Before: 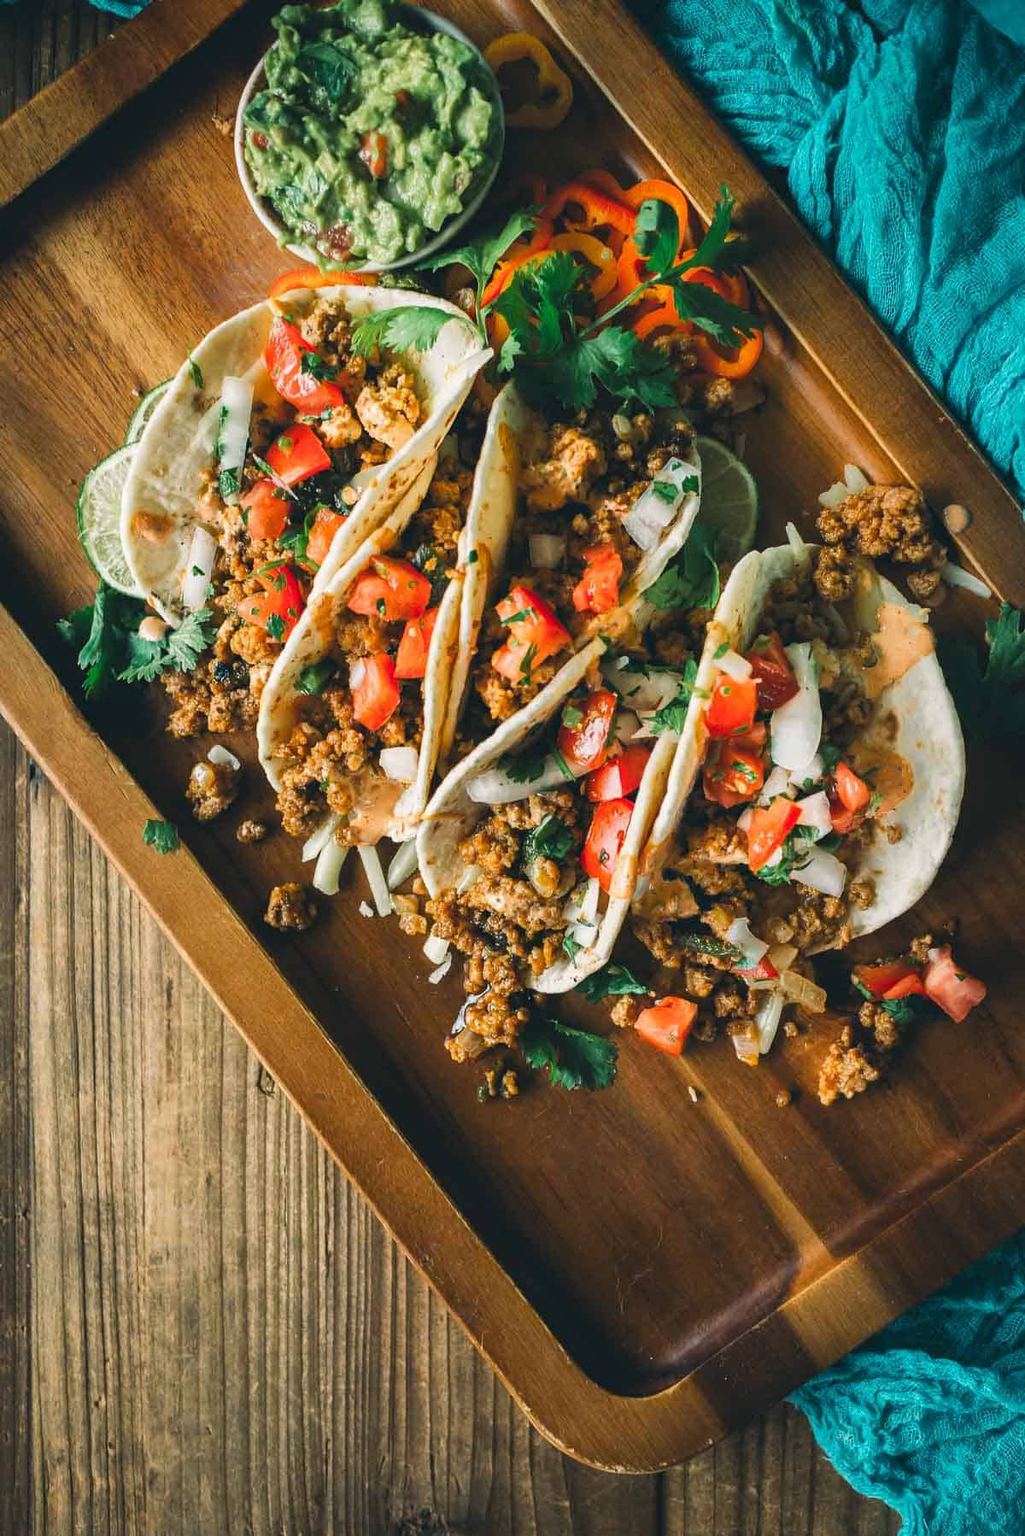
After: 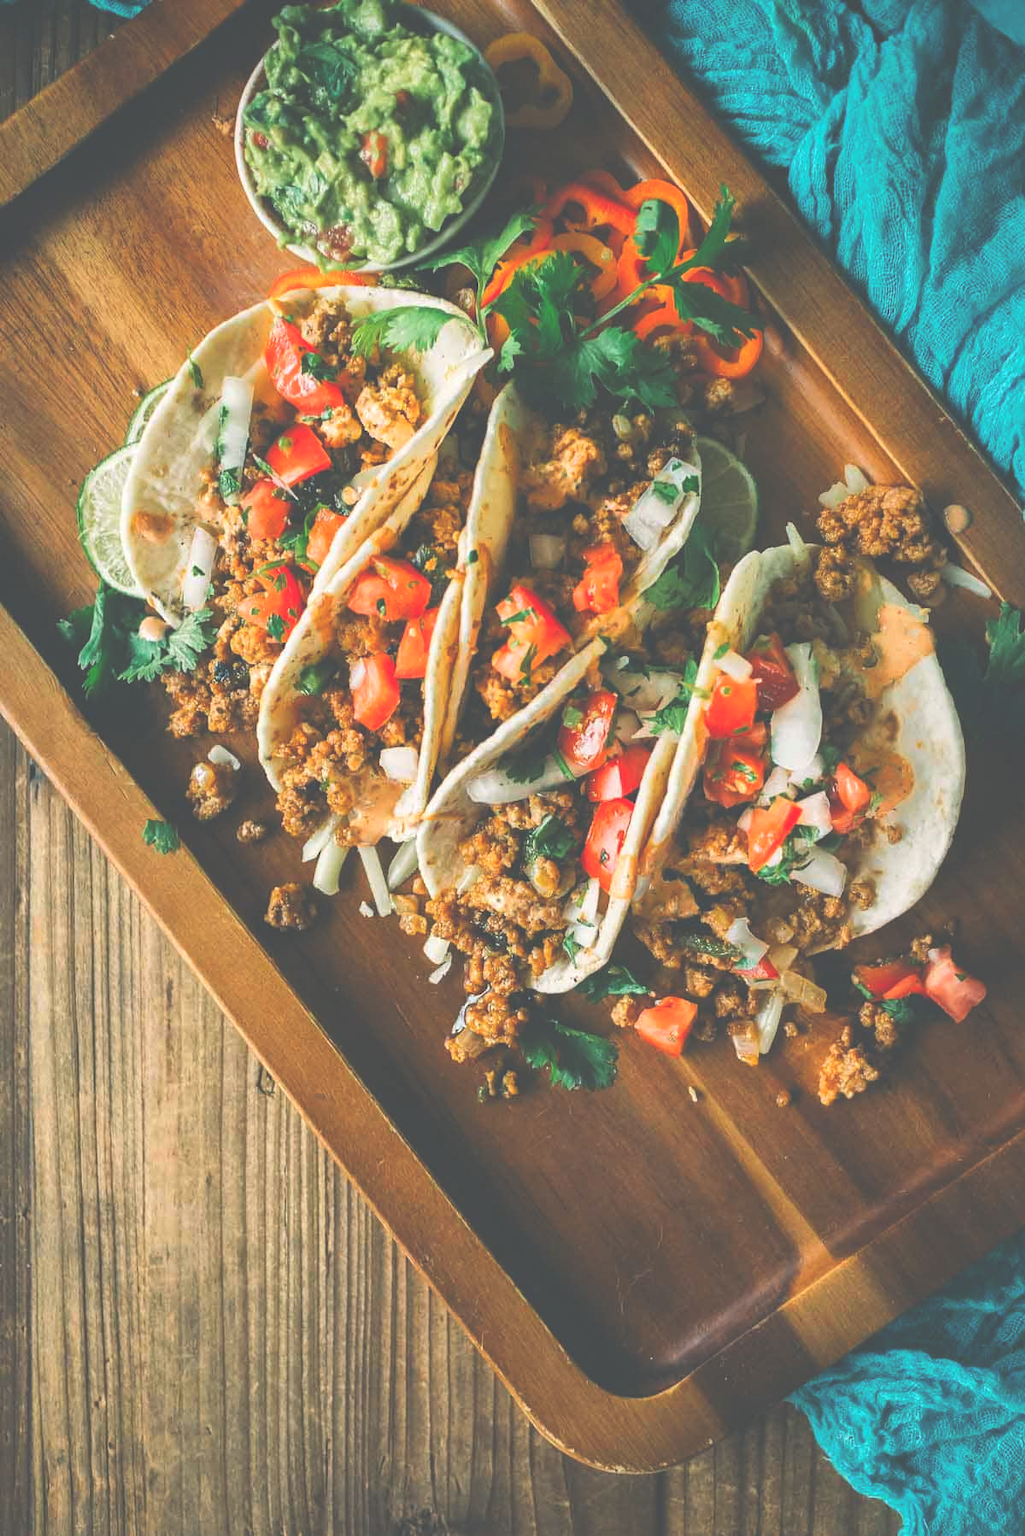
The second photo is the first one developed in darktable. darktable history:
contrast brightness saturation: contrast 0.029, brightness 0.069, saturation 0.121
exposure: black level correction -0.042, exposure 0.064 EV, compensate exposure bias true, compensate highlight preservation false
